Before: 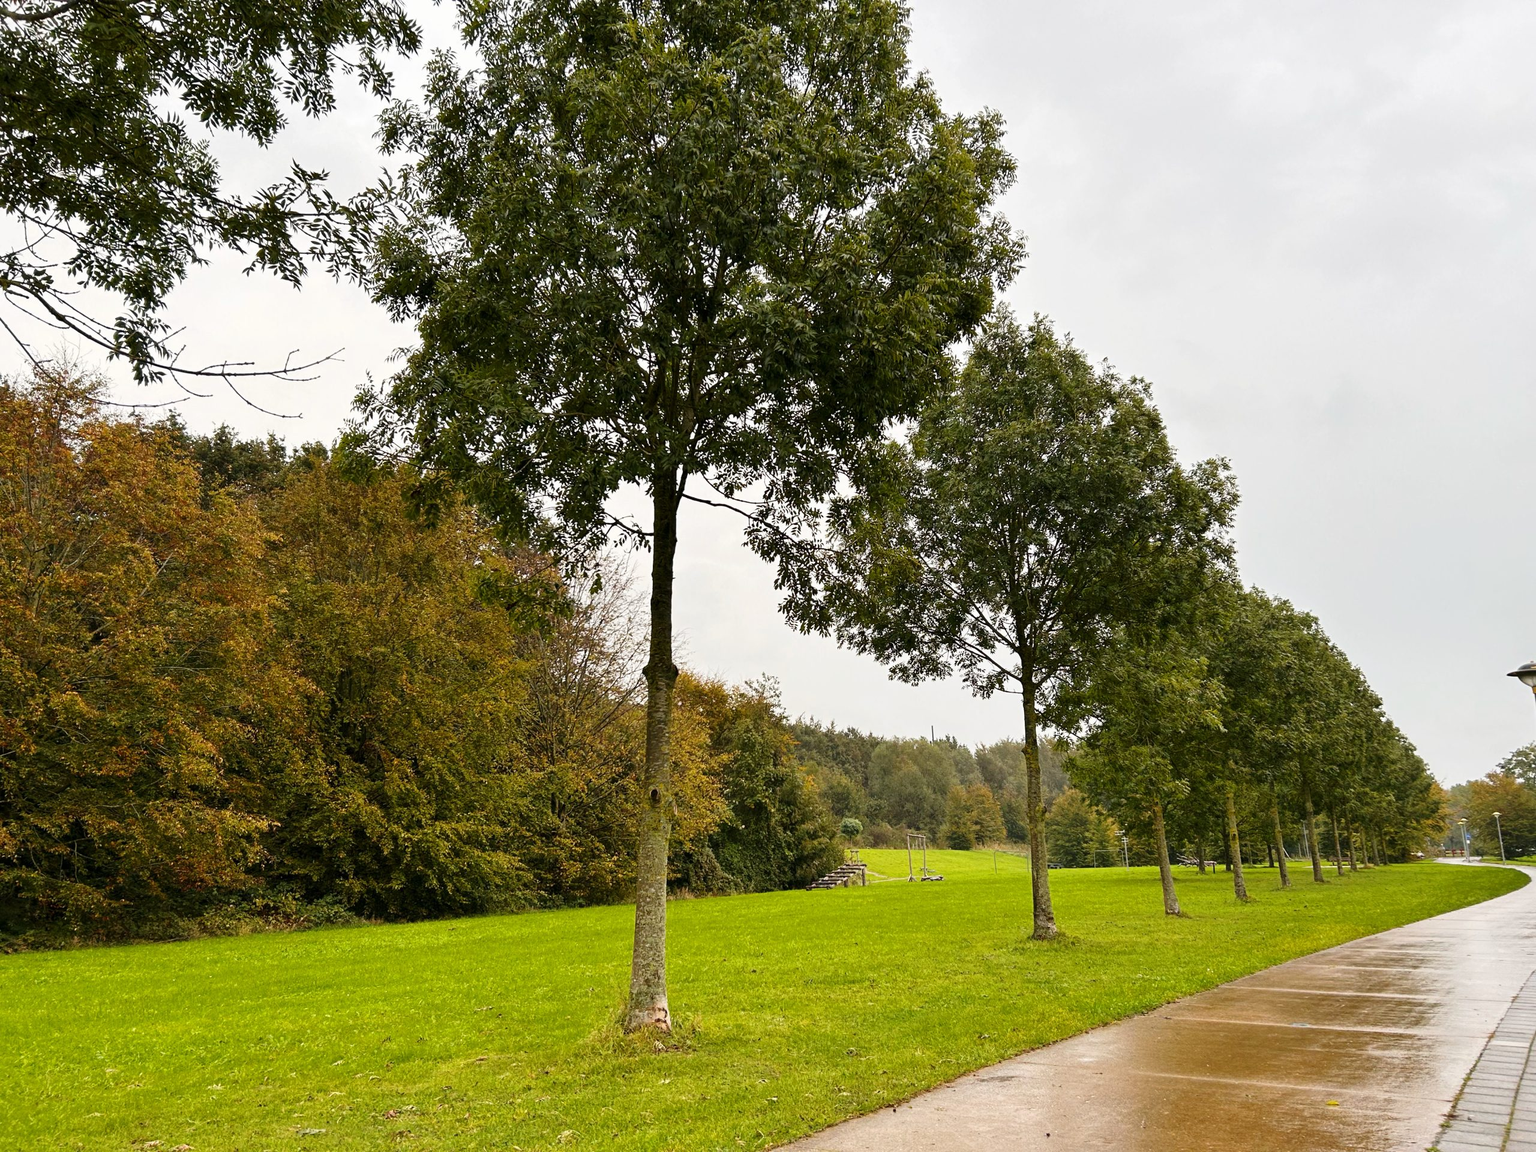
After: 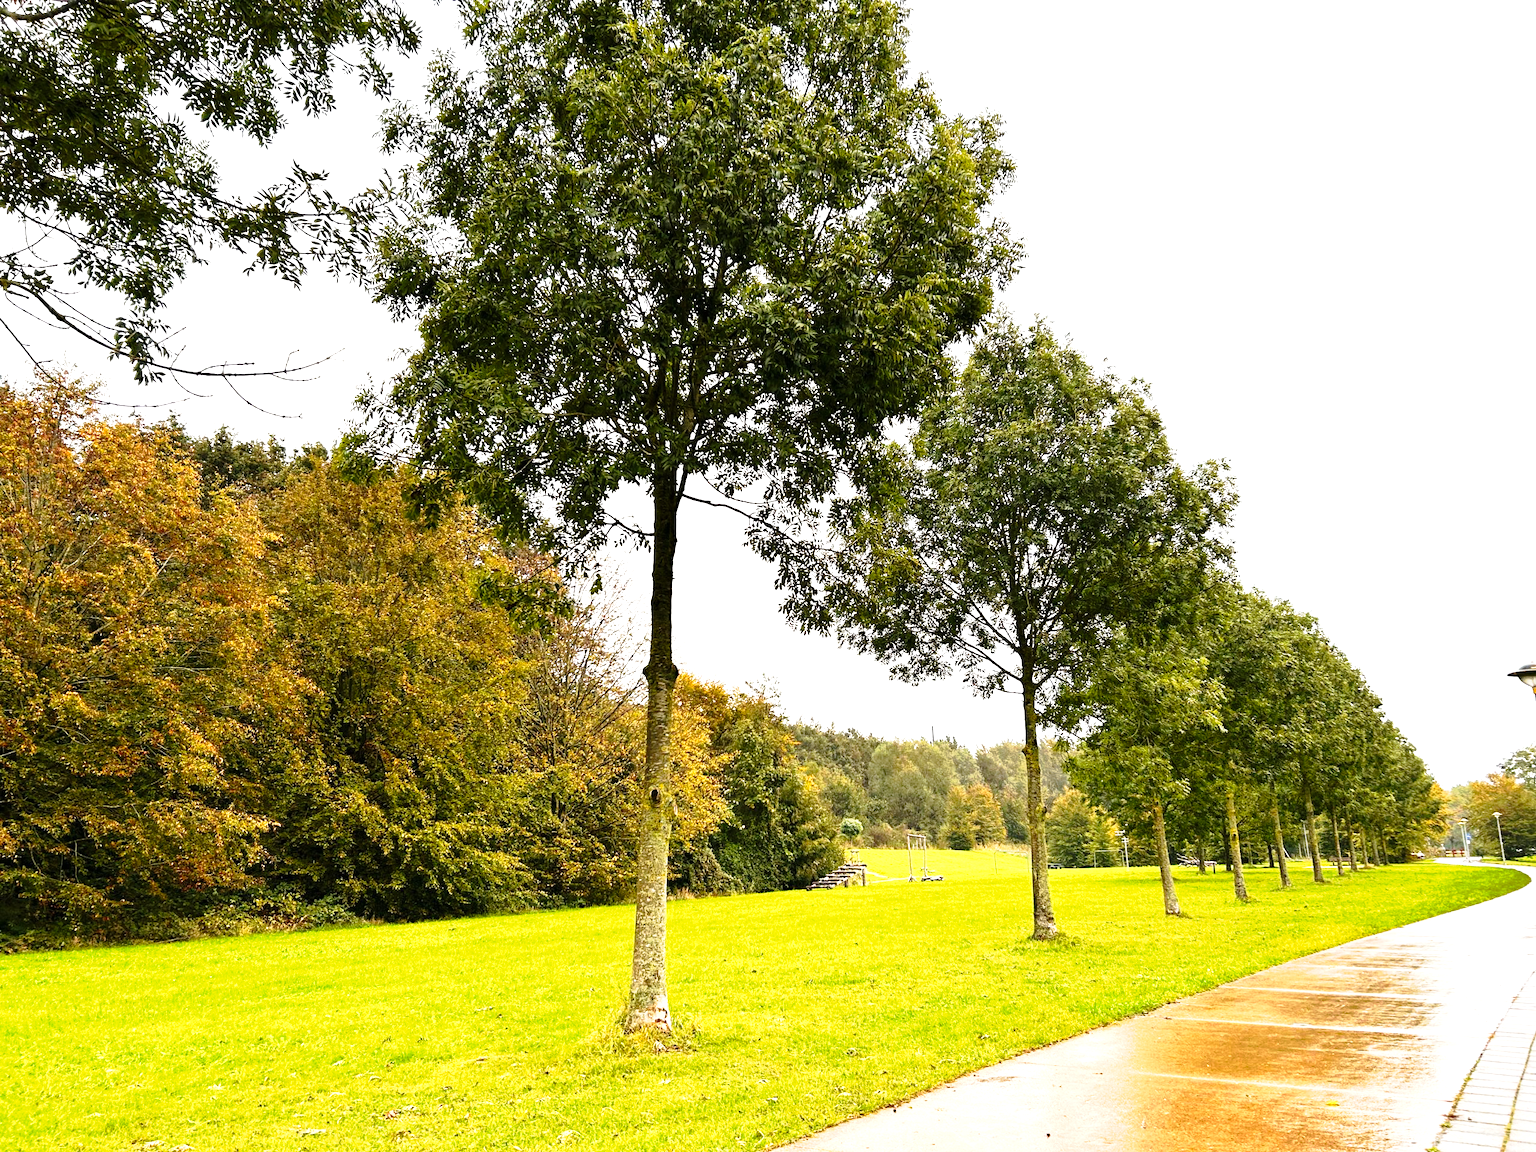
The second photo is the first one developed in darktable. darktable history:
haze removal: compatibility mode true, adaptive false
tone equalizer: -8 EV -1.11 EV, -7 EV -1.04 EV, -6 EV -0.839 EV, -5 EV -0.572 EV, -3 EV 0.553 EV, -2 EV 0.871 EV, -1 EV 0.992 EV, +0 EV 1.05 EV, smoothing diameter 24.94%, edges refinement/feathering 8.11, preserve details guided filter
exposure: exposure 0.203 EV, compensate highlight preservation false
tone curve: curves: ch0 [(0, 0) (0.105, 0.068) (0.195, 0.162) (0.283, 0.283) (0.384, 0.404) (0.485, 0.531) (0.638, 0.681) (0.795, 0.879) (1, 0.977)]; ch1 [(0, 0) (0.161, 0.092) (0.35, 0.33) (0.379, 0.401) (0.456, 0.469) (0.498, 0.506) (0.521, 0.549) (0.58, 0.624) (0.635, 0.671) (1, 1)]; ch2 [(0, 0) (0.371, 0.362) (0.437, 0.437) (0.483, 0.484) (0.53, 0.515) (0.56, 0.58) (0.622, 0.606) (1, 1)], preserve colors none
